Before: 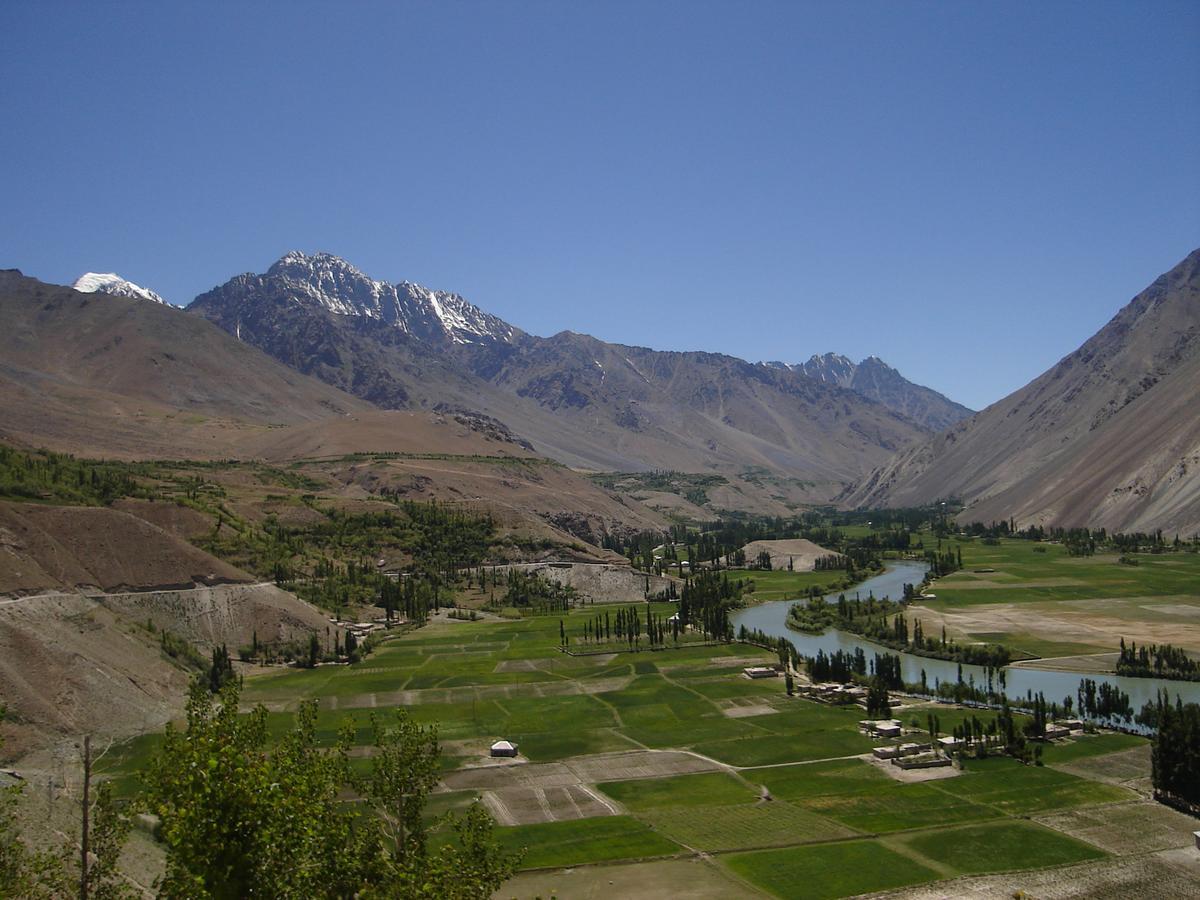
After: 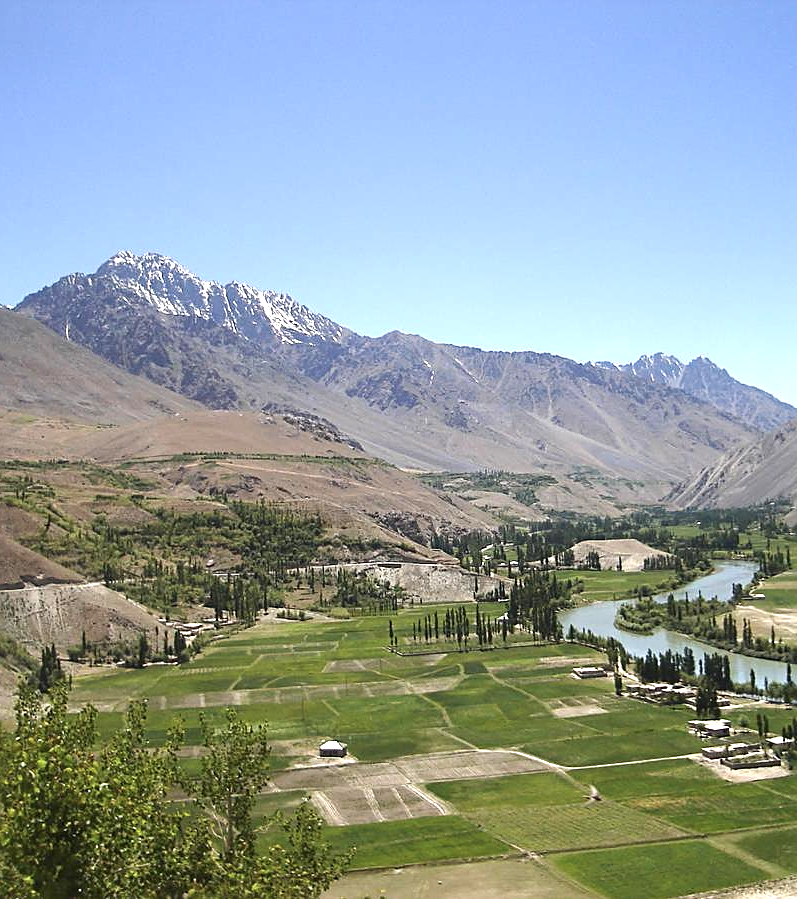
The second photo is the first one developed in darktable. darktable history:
crop and rotate: left 14.321%, right 19.215%
contrast brightness saturation: saturation -0.173
sharpen: amount 0.489
exposure: black level correction 0, exposure 1.445 EV, compensate exposure bias true, compensate highlight preservation false
